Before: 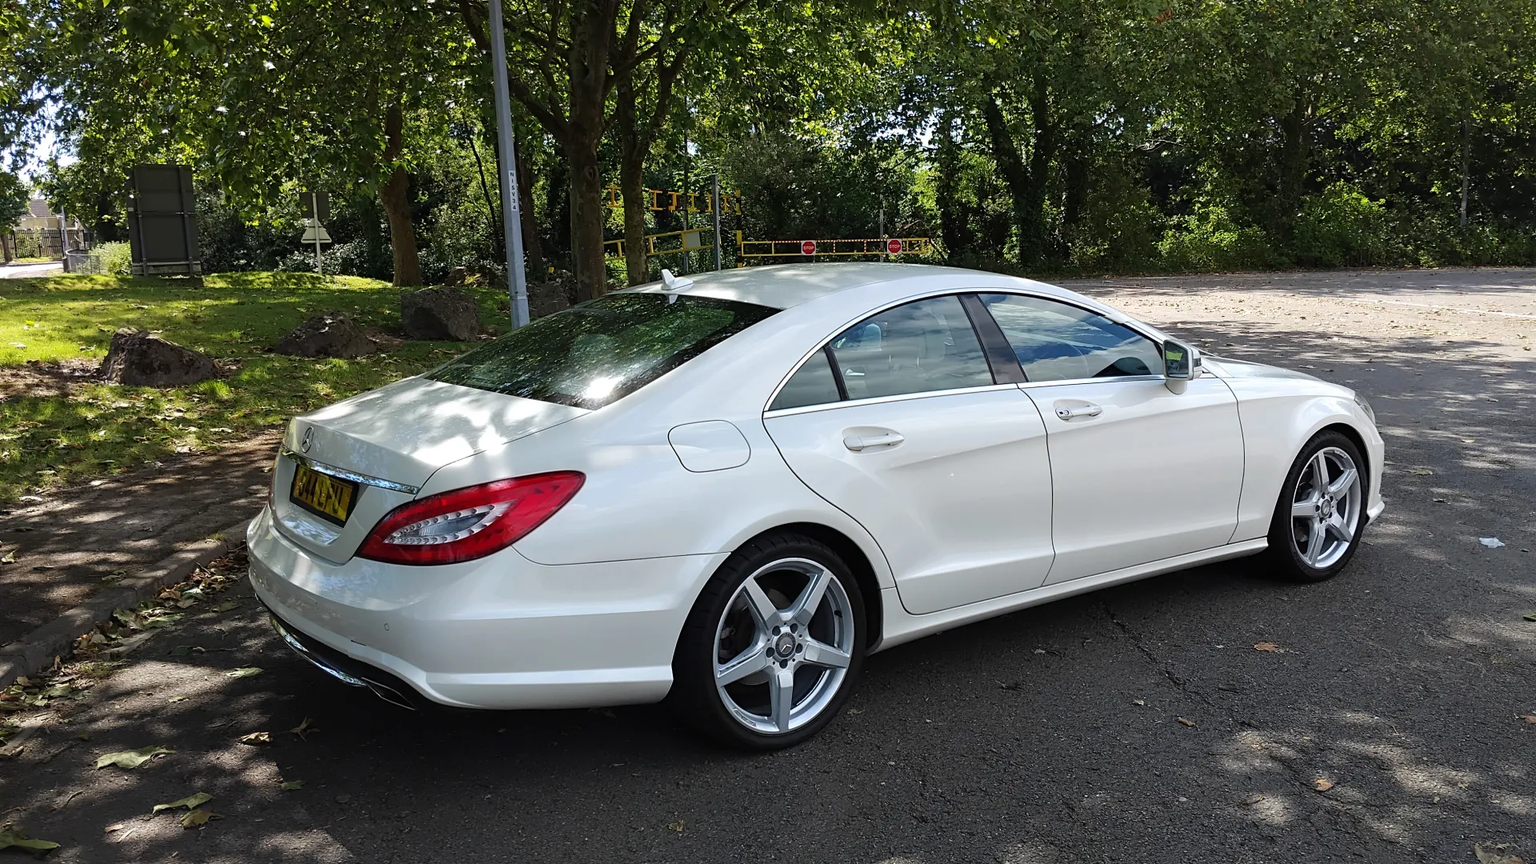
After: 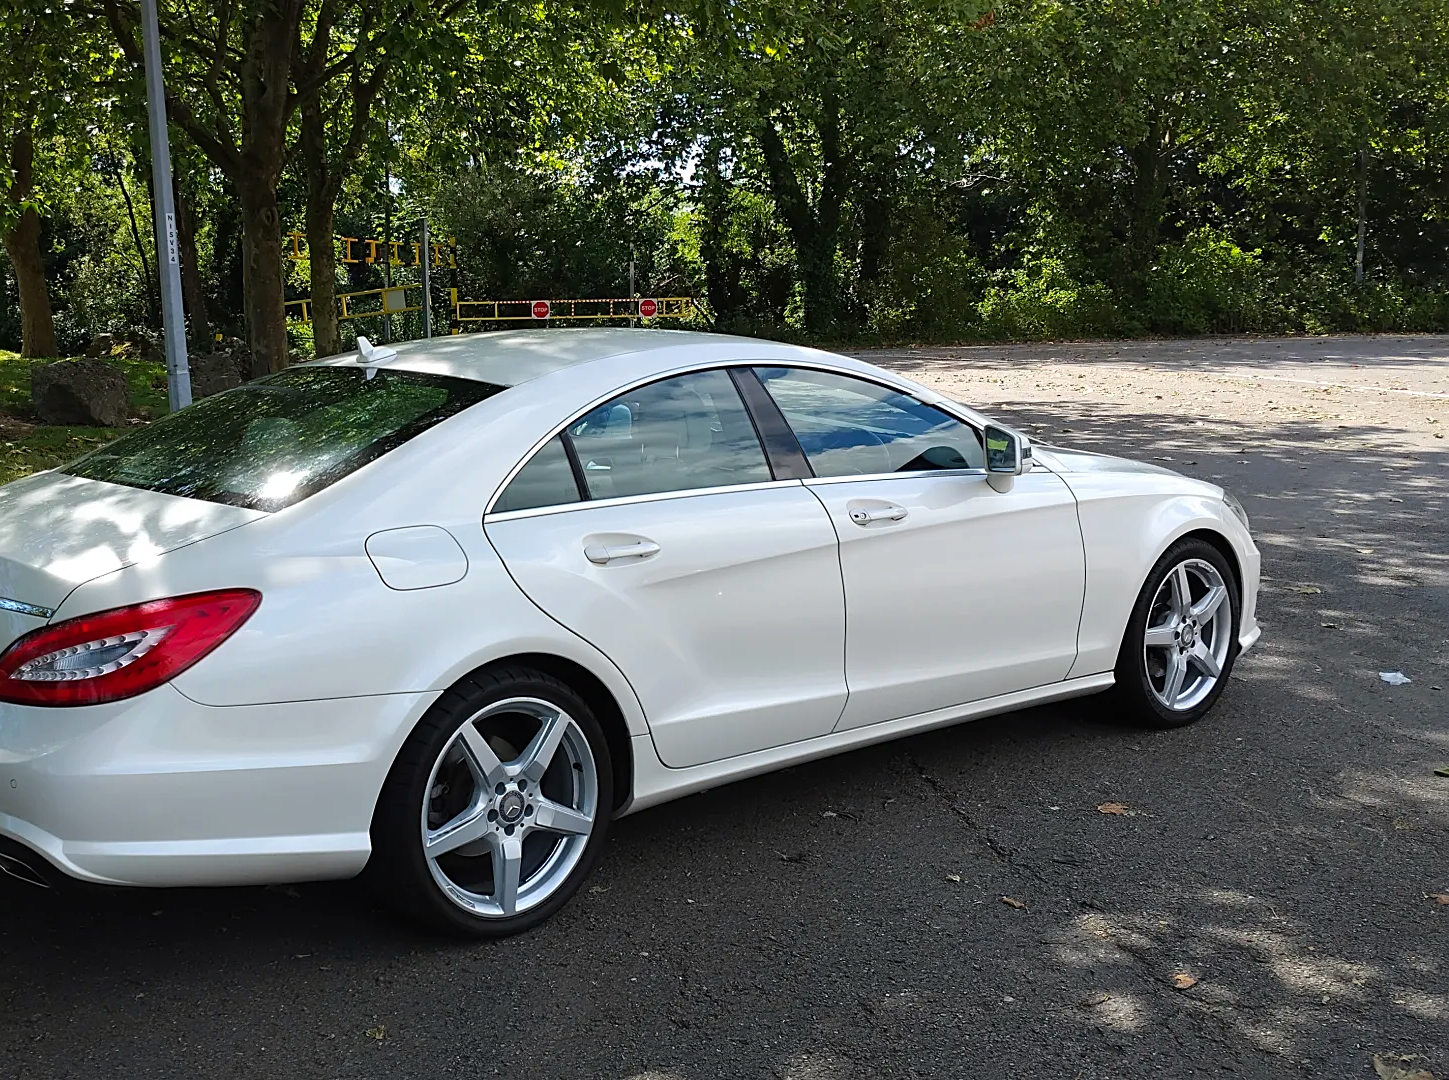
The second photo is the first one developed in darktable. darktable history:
color balance rgb: shadows lift › chroma 0.887%, shadows lift › hue 115.87°, power › hue 324.61°, linear chroma grading › global chroma 9.673%, perceptual saturation grading › global saturation 0.854%
sharpen: amount 0.214
crop and rotate: left 24.506%
